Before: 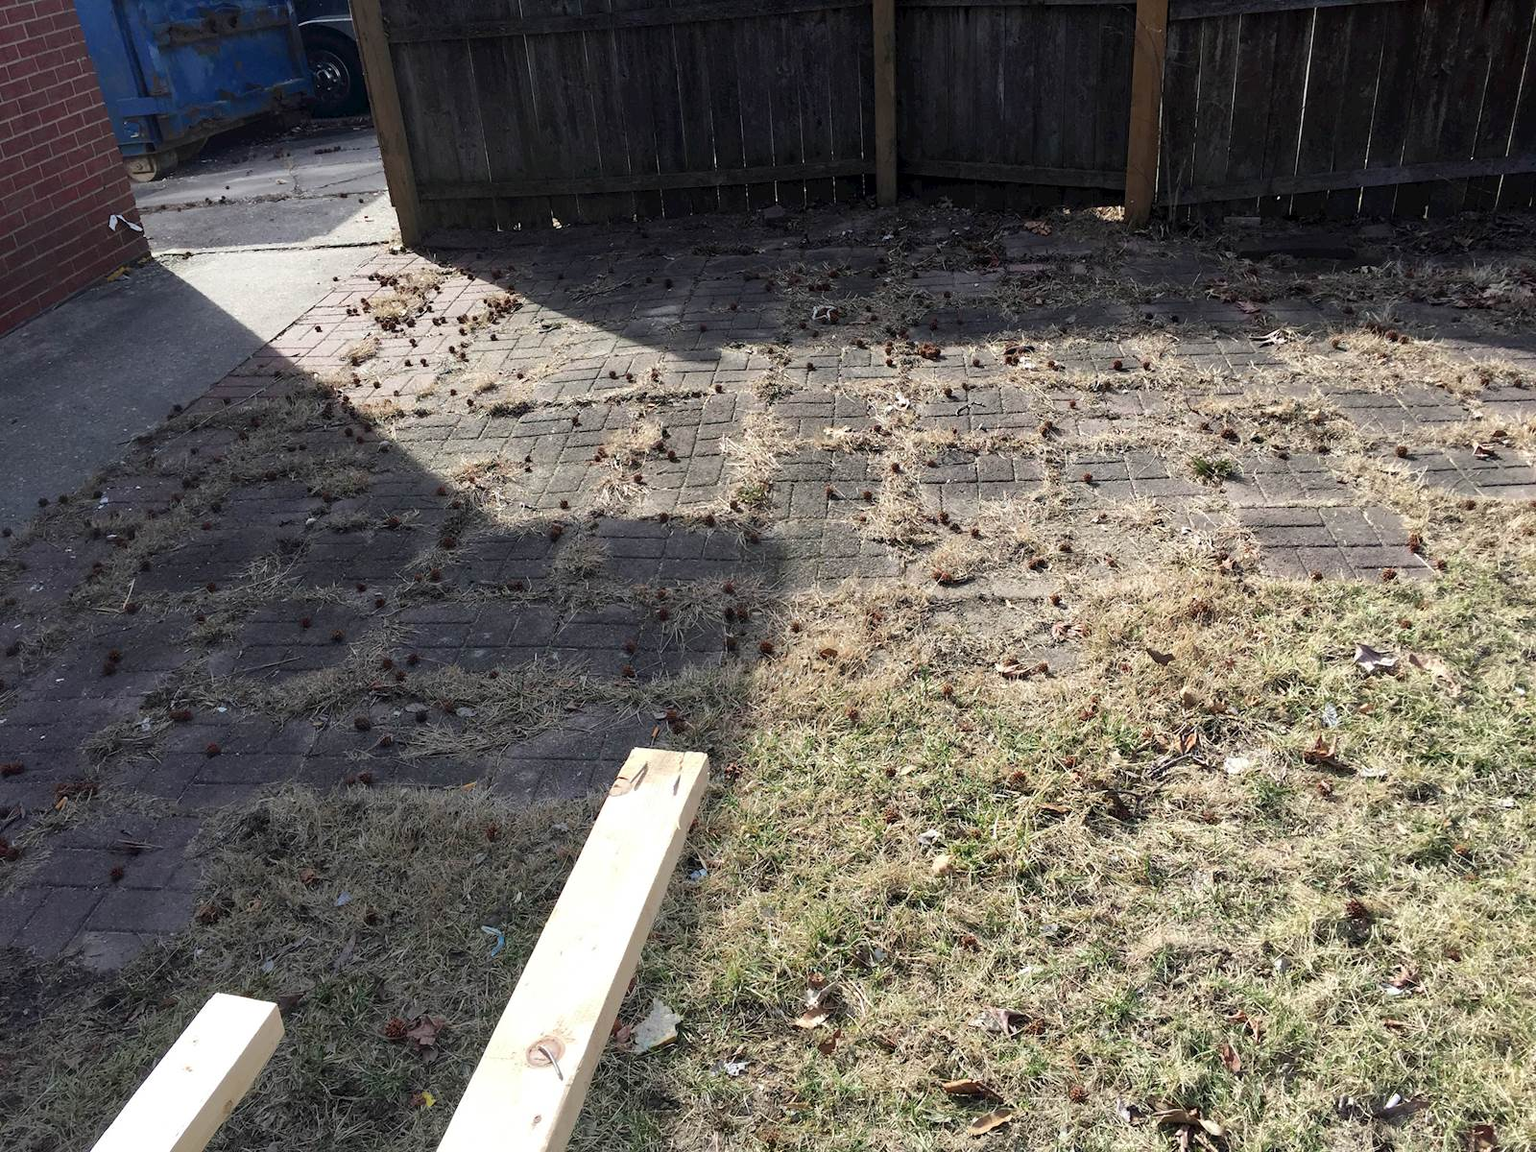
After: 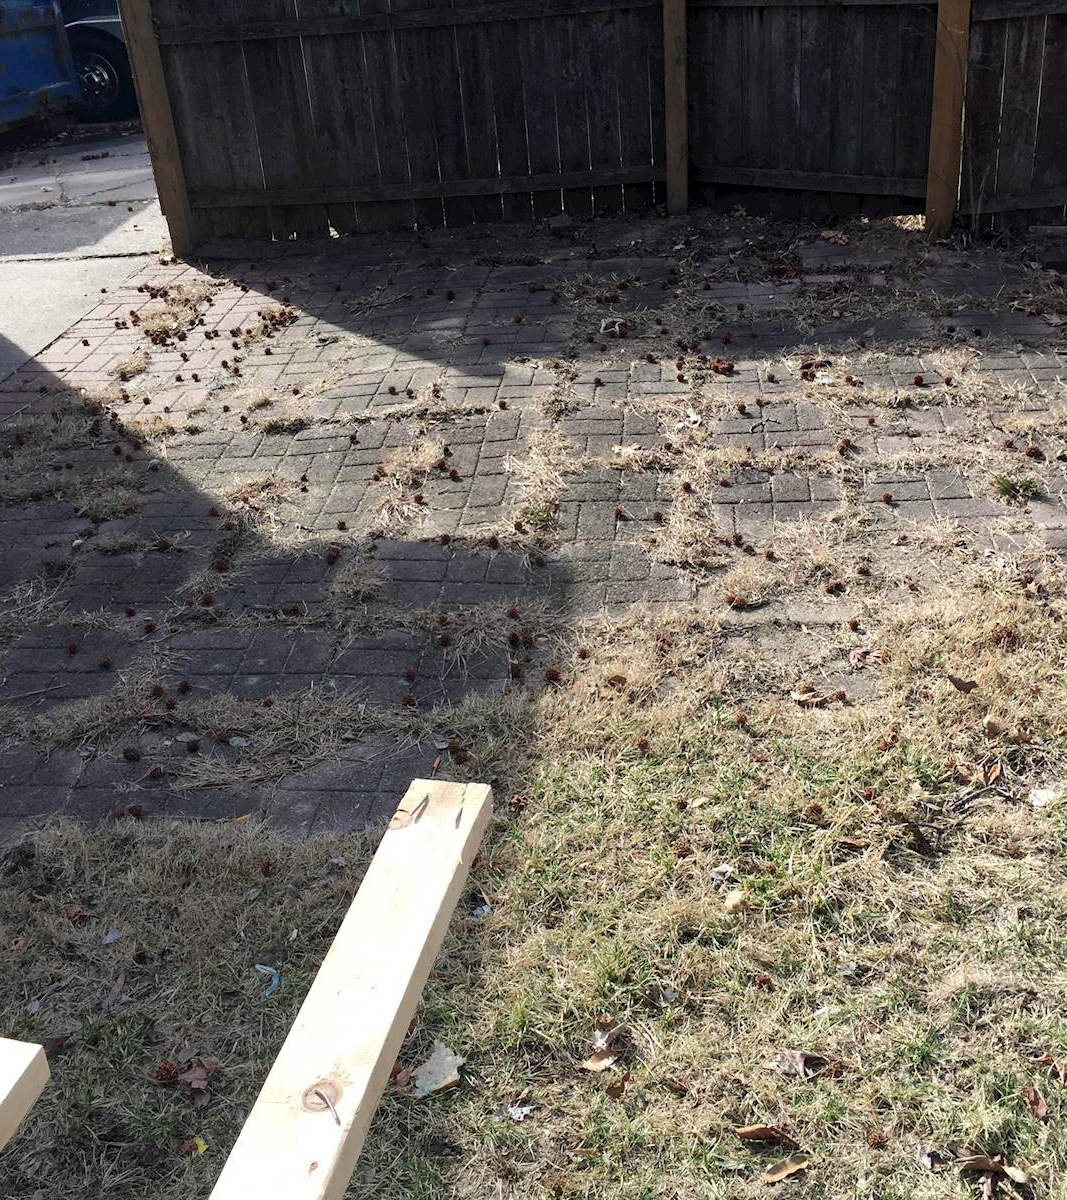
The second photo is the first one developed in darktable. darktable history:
crop and rotate: left 15.421%, right 17.843%
